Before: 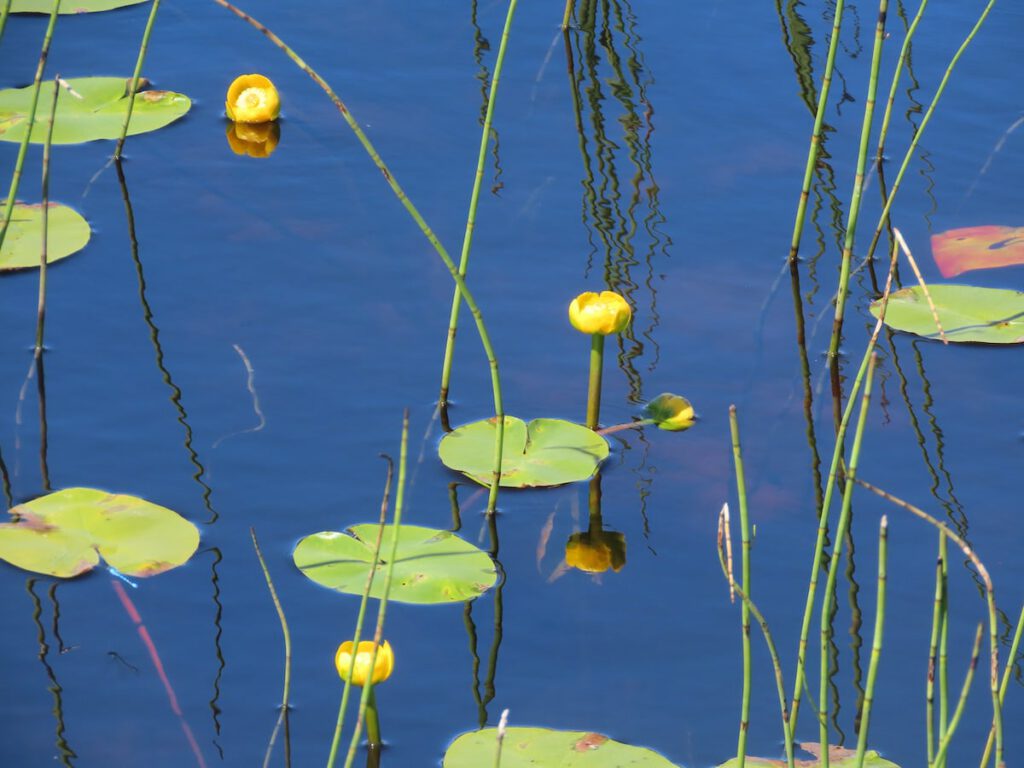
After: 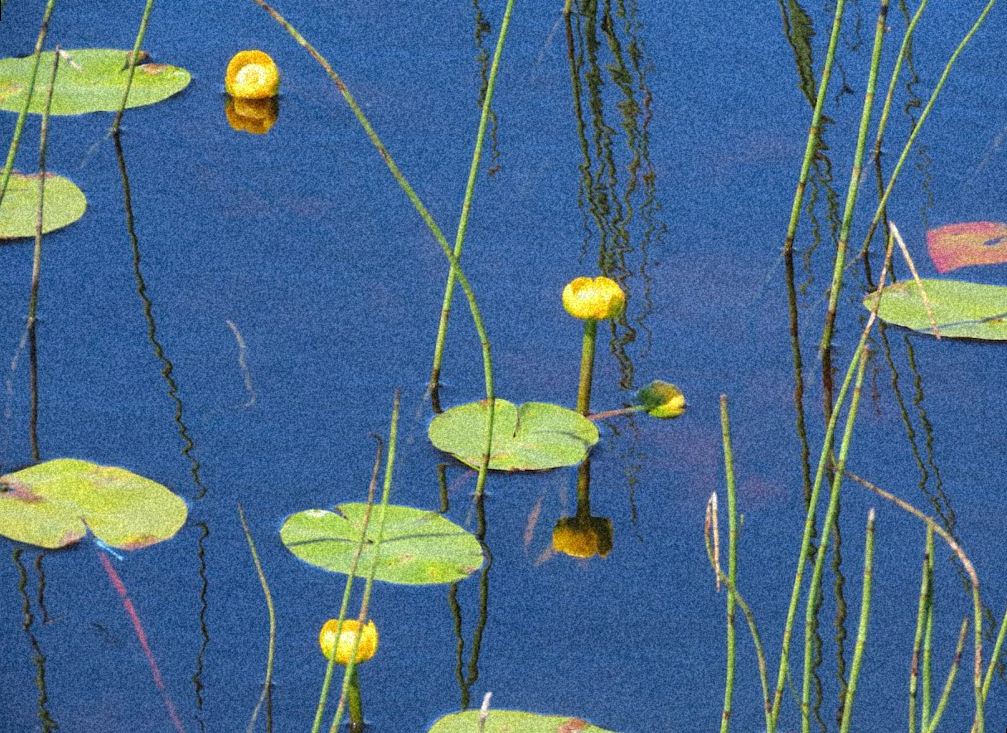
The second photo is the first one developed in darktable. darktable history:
grain: coarseness 46.9 ISO, strength 50.21%, mid-tones bias 0%
rotate and perspective: rotation 1.57°, crop left 0.018, crop right 0.982, crop top 0.039, crop bottom 0.961
